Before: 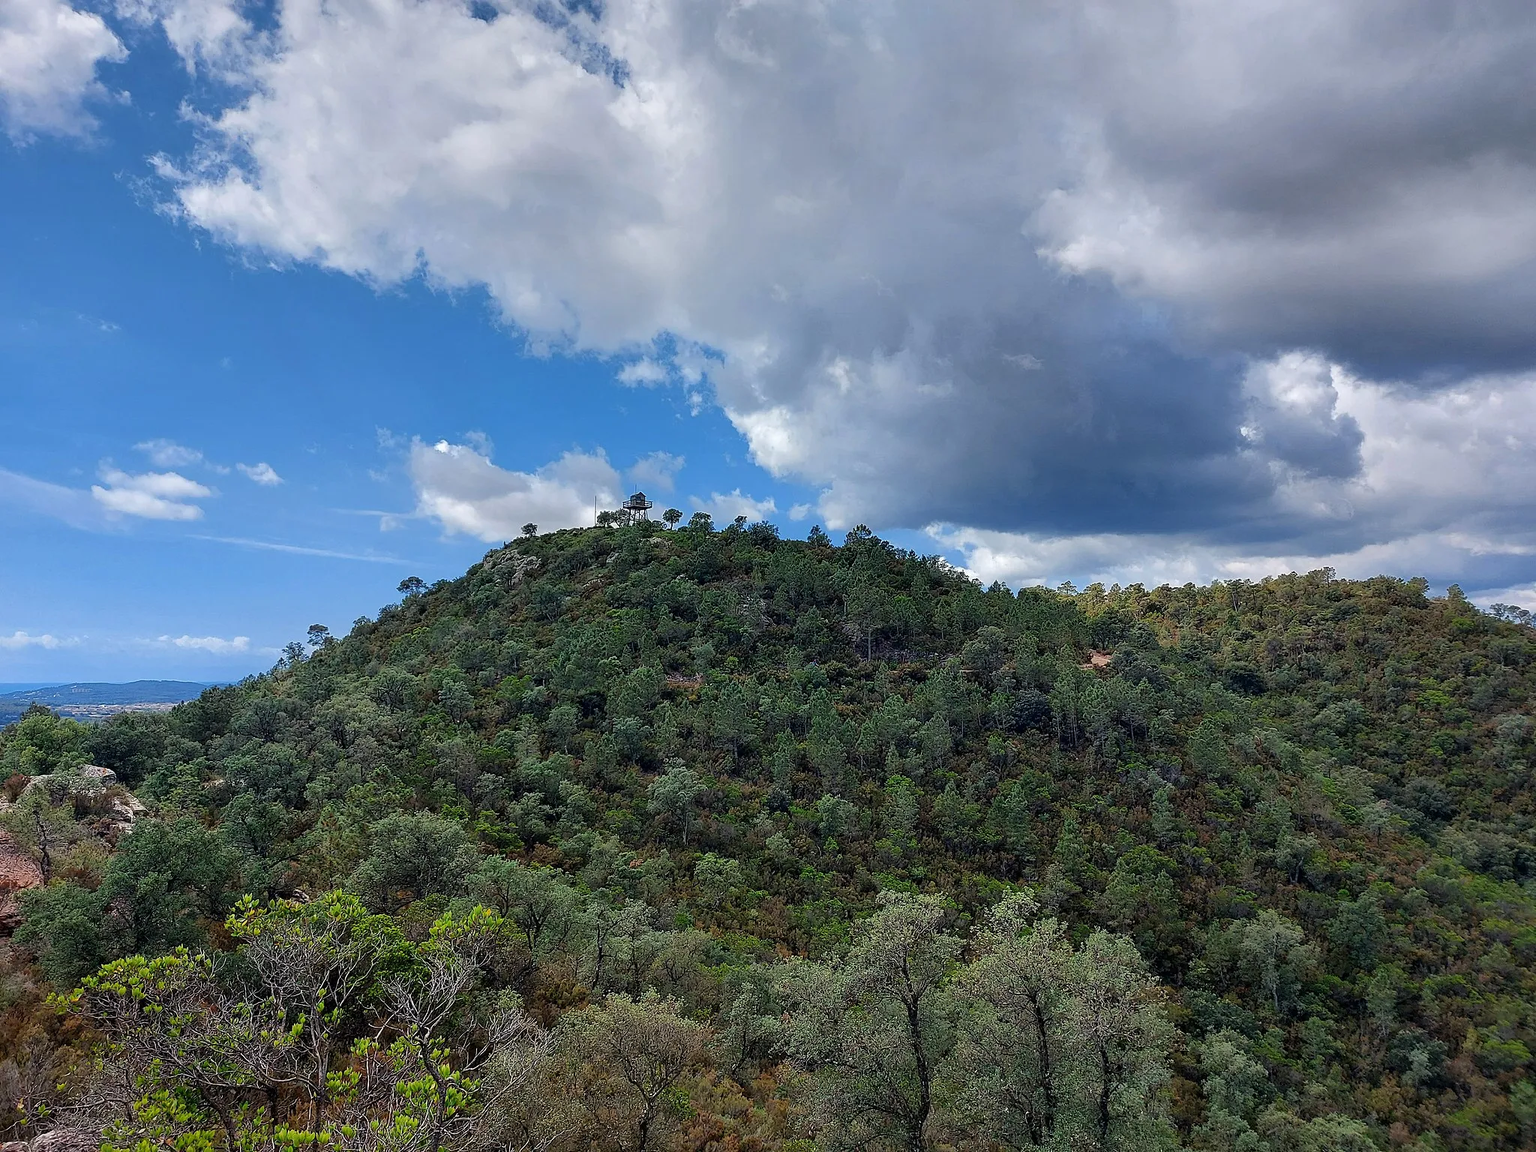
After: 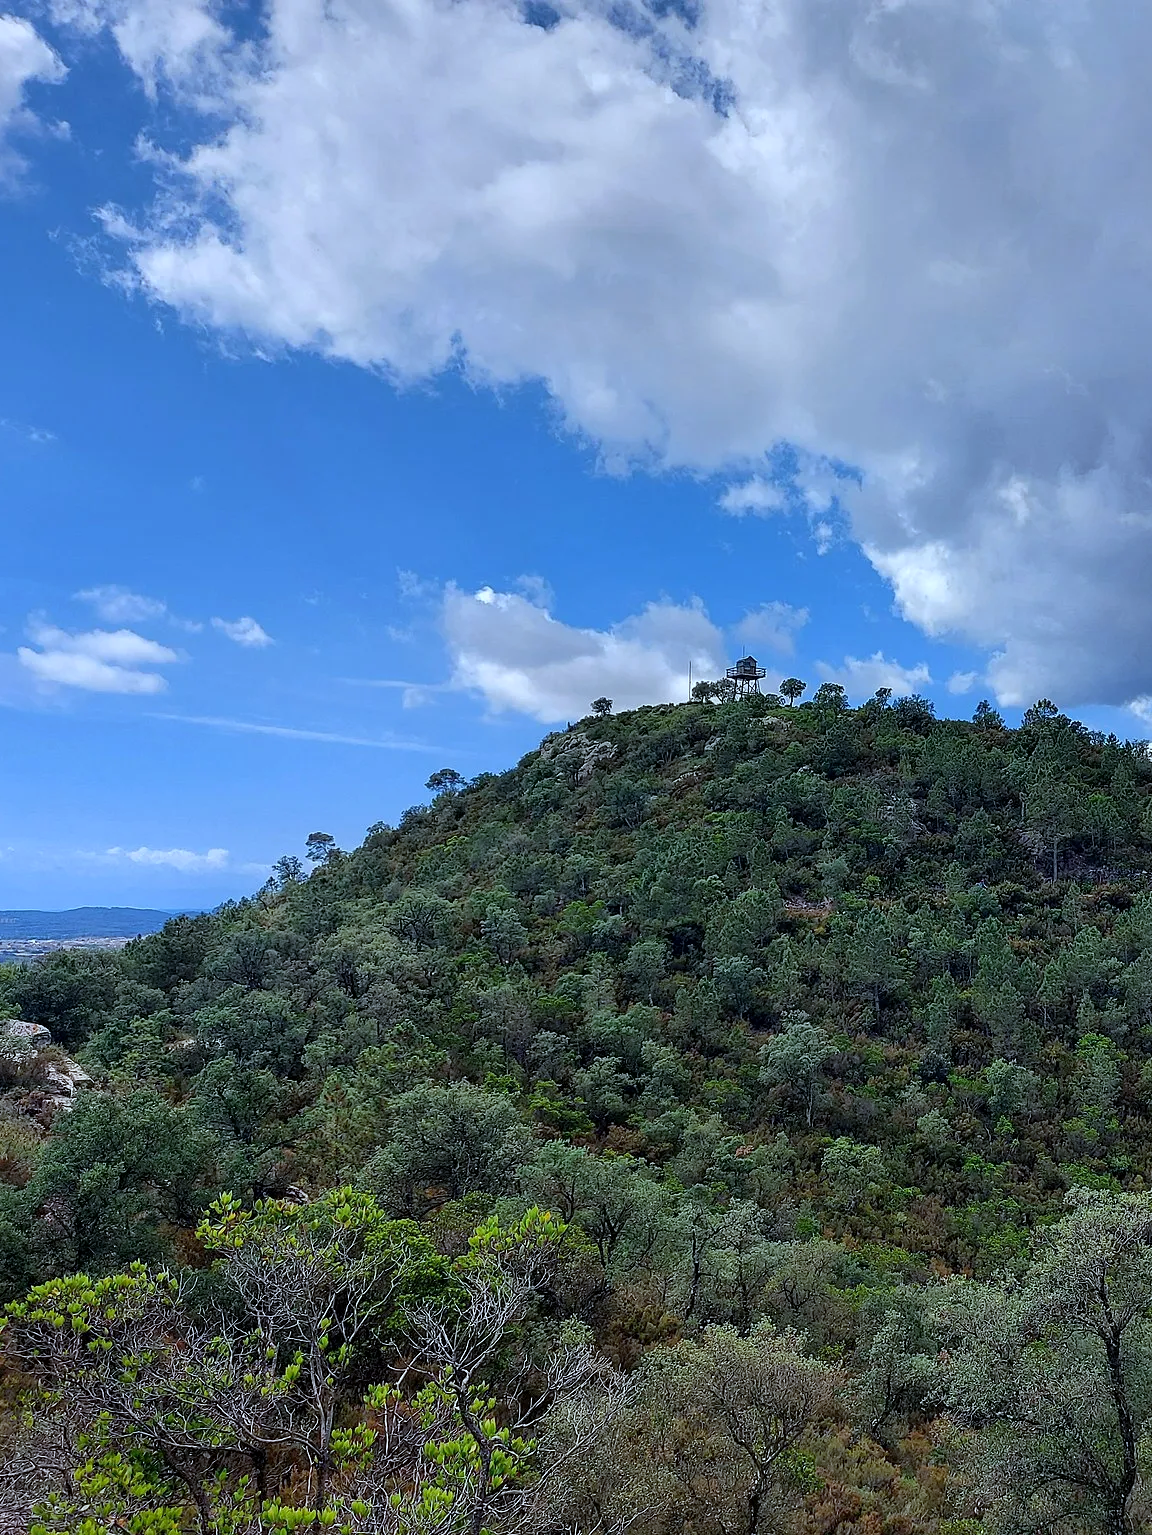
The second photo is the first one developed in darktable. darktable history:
exposure: black level correction 0.001, exposure 0.014 EV, compensate highlight preservation false
white balance: red 0.924, blue 1.095
crop: left 5.114%, right 38.589%
